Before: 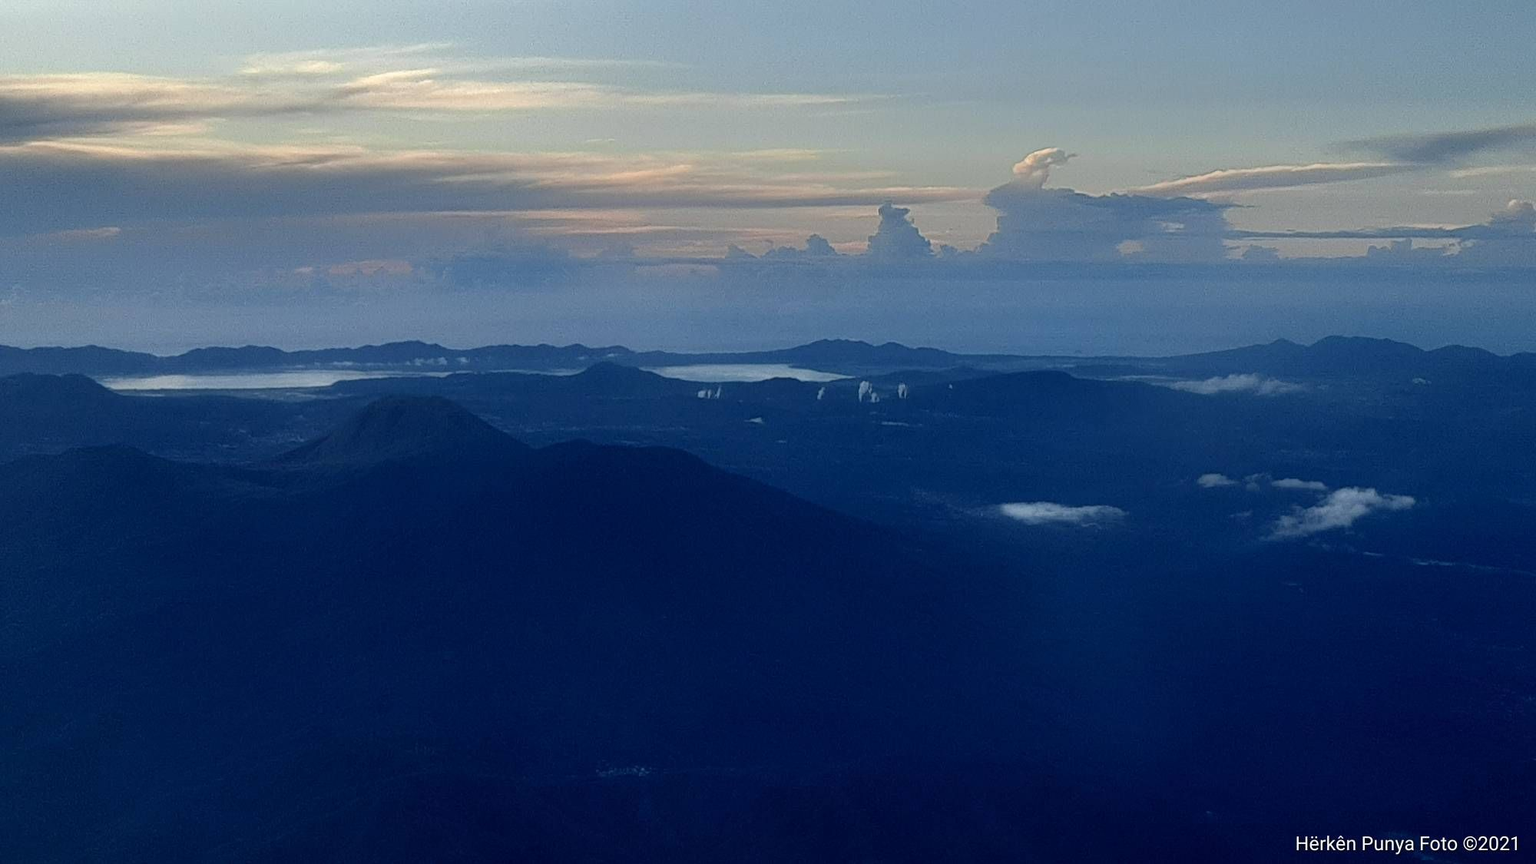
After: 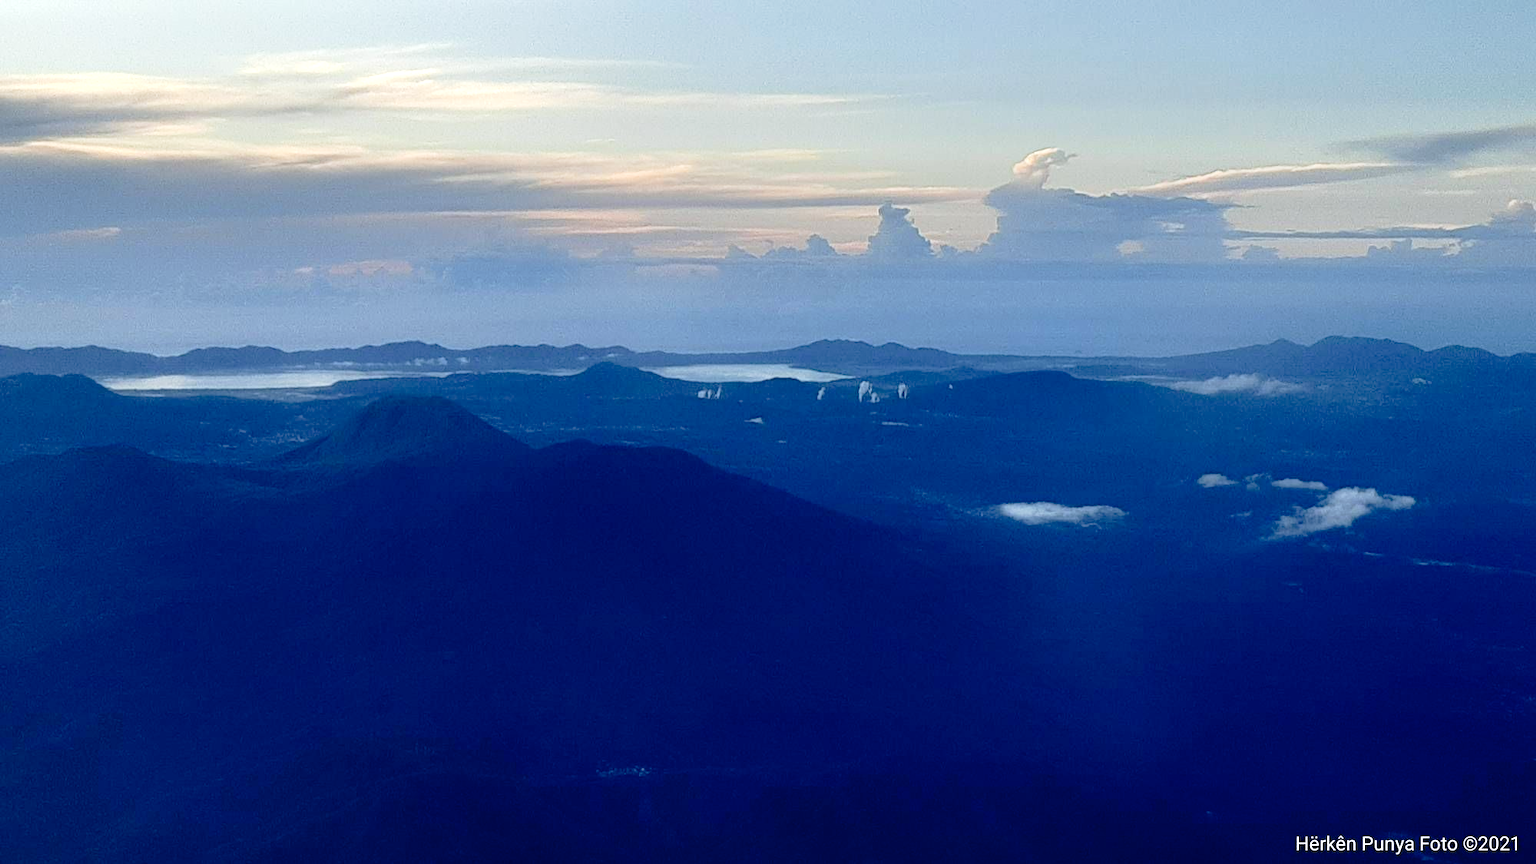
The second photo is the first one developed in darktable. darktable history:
exposure: black level correction 0, exposure 0.5 EV, compensate exposure bias true, compensate highlight preservation false
tone curve: curves: ch0 [(0, 0) (0.003, 0.003) (0.011, 0.006) (0.025, 0.015) (0.044, 0.025) (0.069, 0.034) (0.1, 0.052) (0.136, 0.092) (0.177, 0.157) (0.224, 0.228) (0.277, 0.305) (0.335, 0.392) (0.399, 0.466) (0.468, 0.543) (0.543, 0.612) (0.623, 0.692) (0.709, 0.78) (0.801, 0.865) (0.898, 0.935) (1, 1)], preserve colors none
